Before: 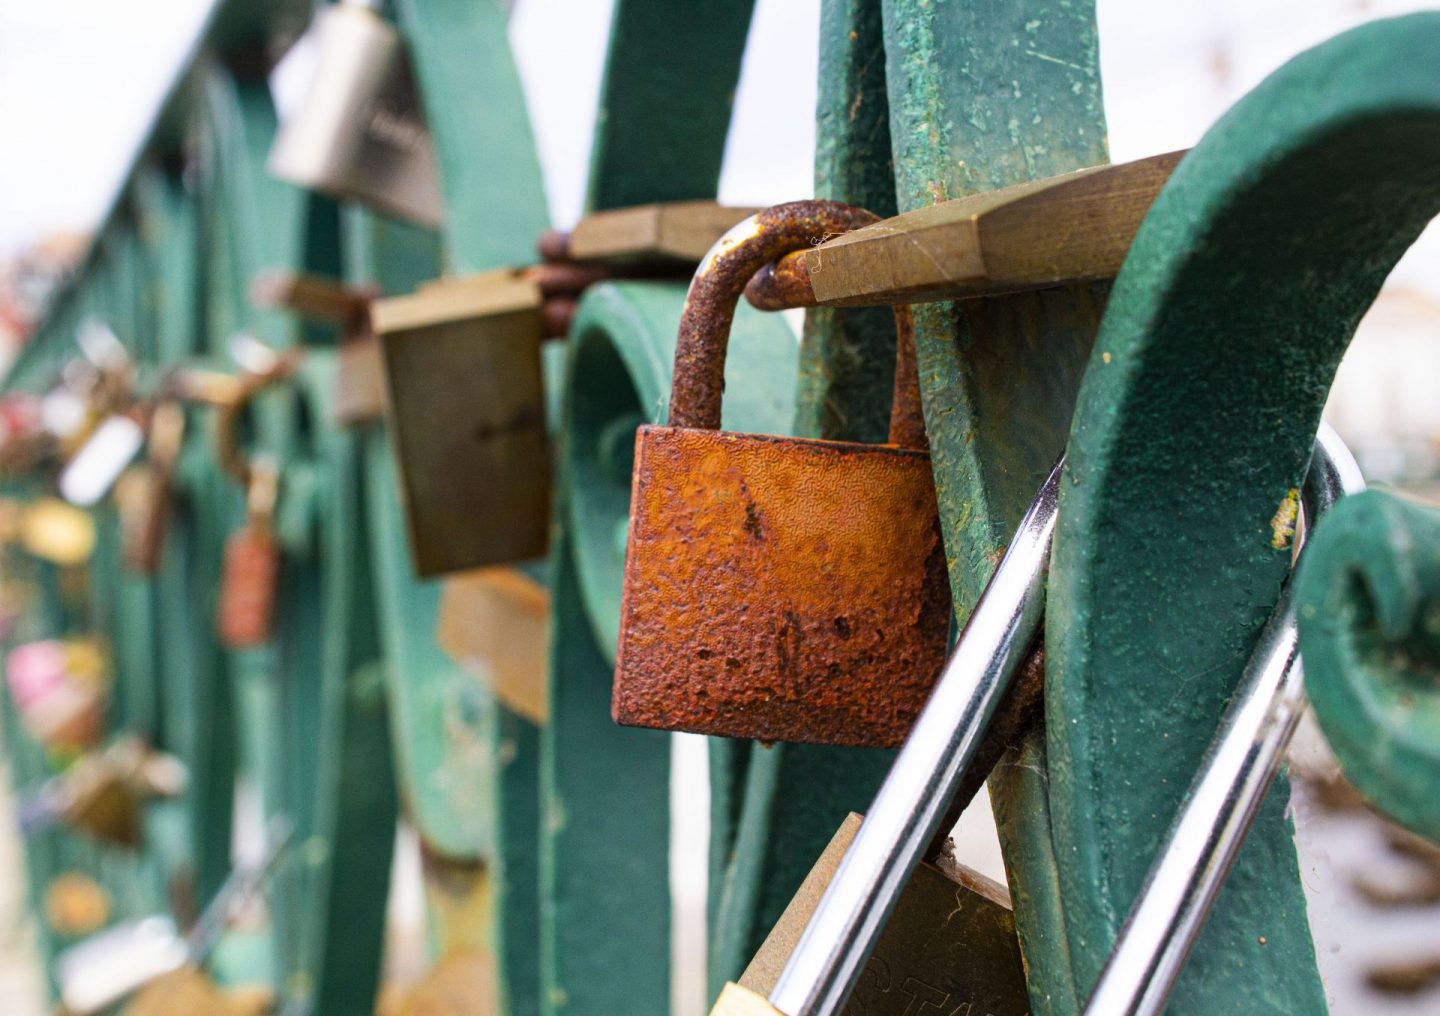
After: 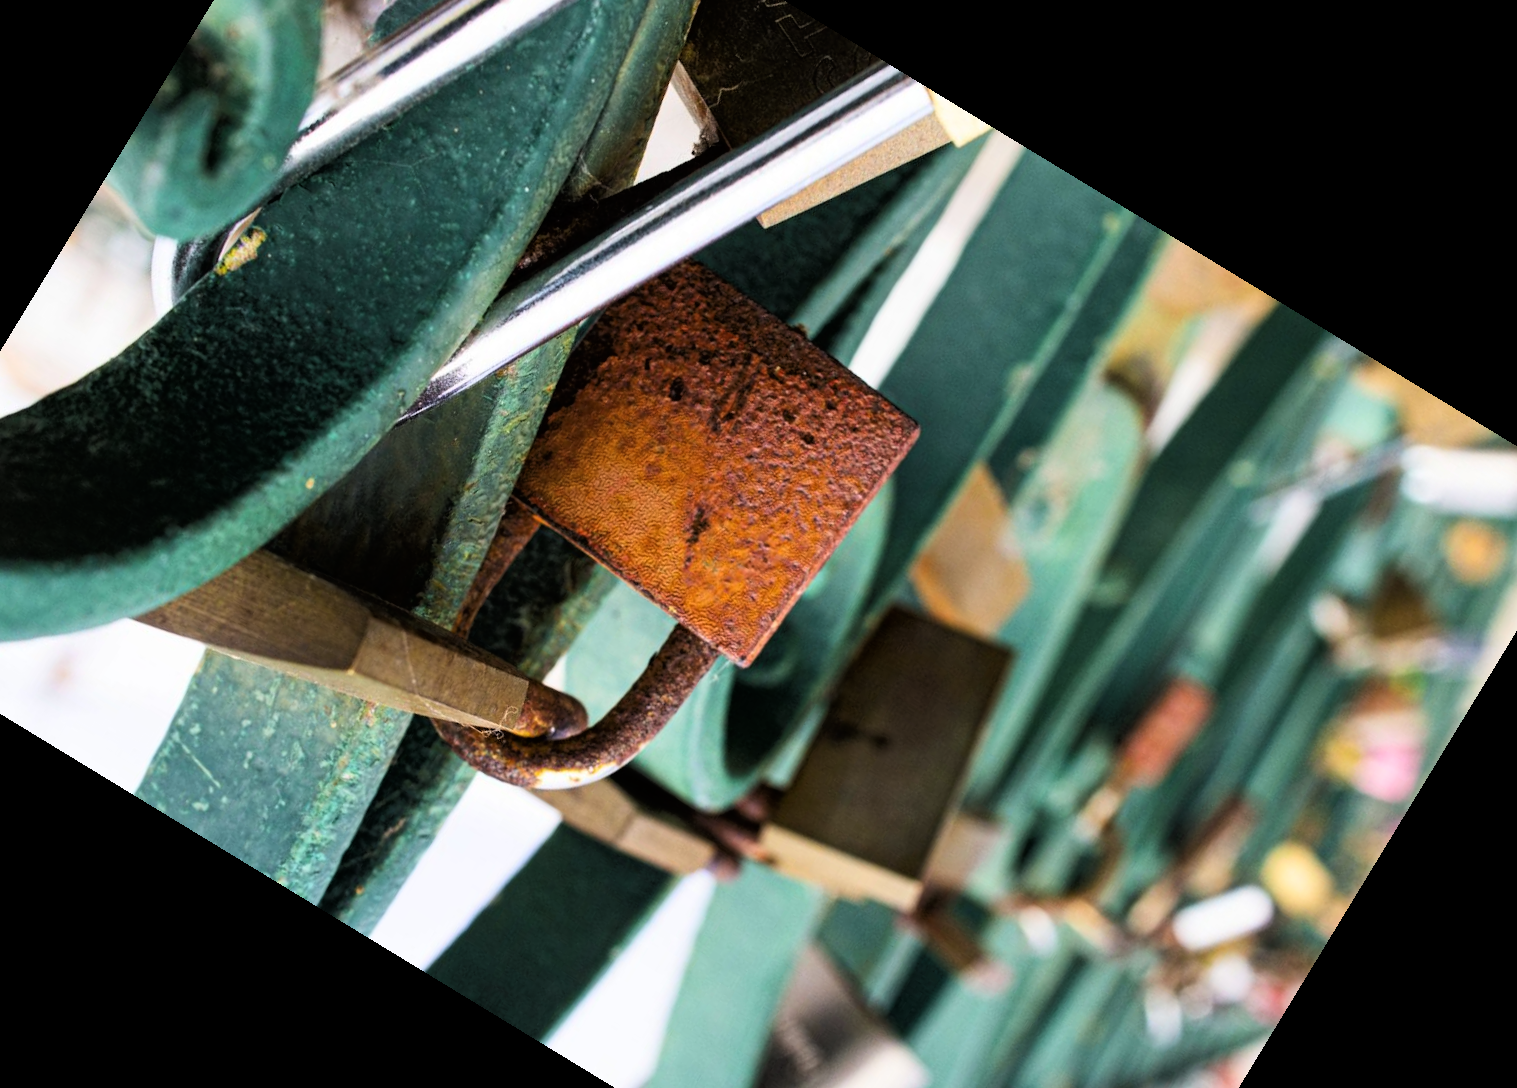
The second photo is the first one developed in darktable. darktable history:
tone curve: curves: ch0 [(0, 0) (0.118, 0.034) (0.182, 0.124) (0.265, 0.214) (0.504, 0.508) (0.783, 0.825) (1, 1)], color space Lab, linked channels, preserve colors none
crop and rotate: angle 148.68°, left 9.111%, top 15.603%, right 4.588%, bottom 17.041%
shadows and highlights: shadows 37.27, highlights -28.18, soften with gaussian
